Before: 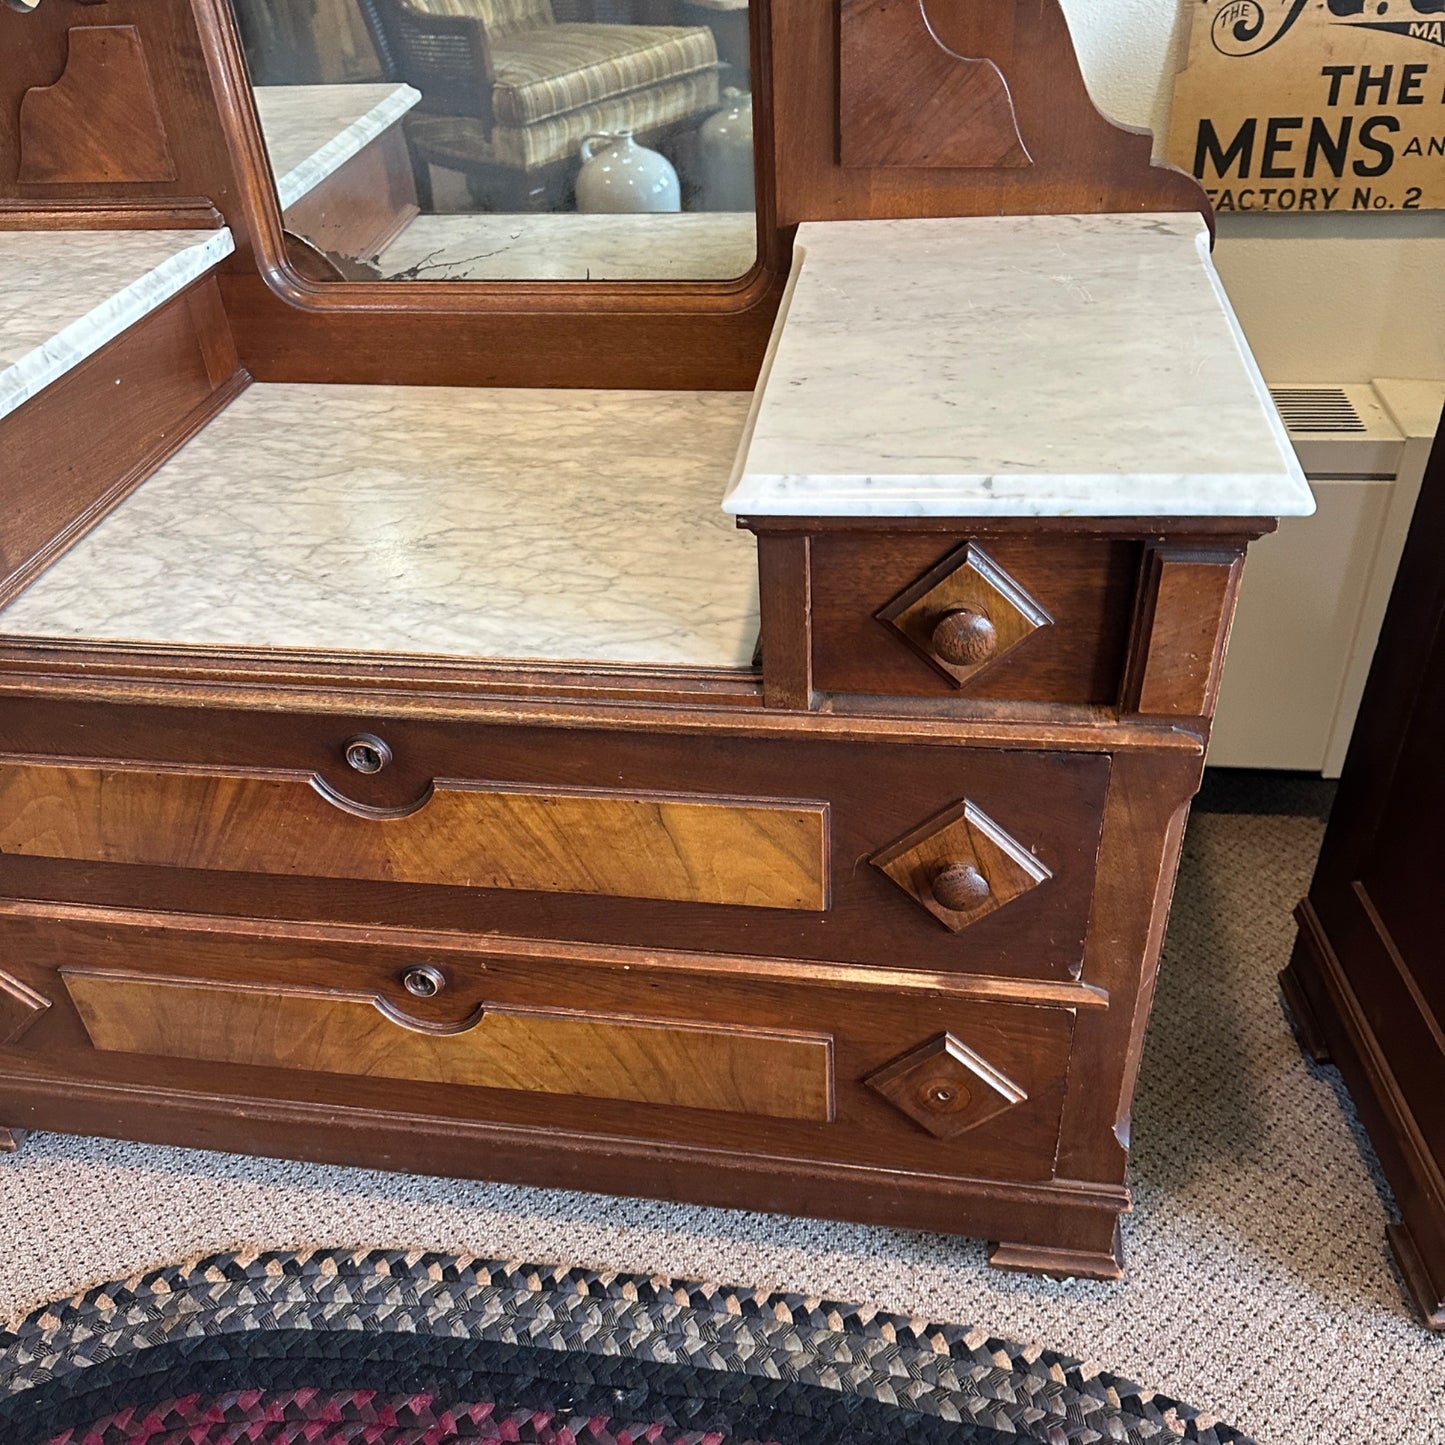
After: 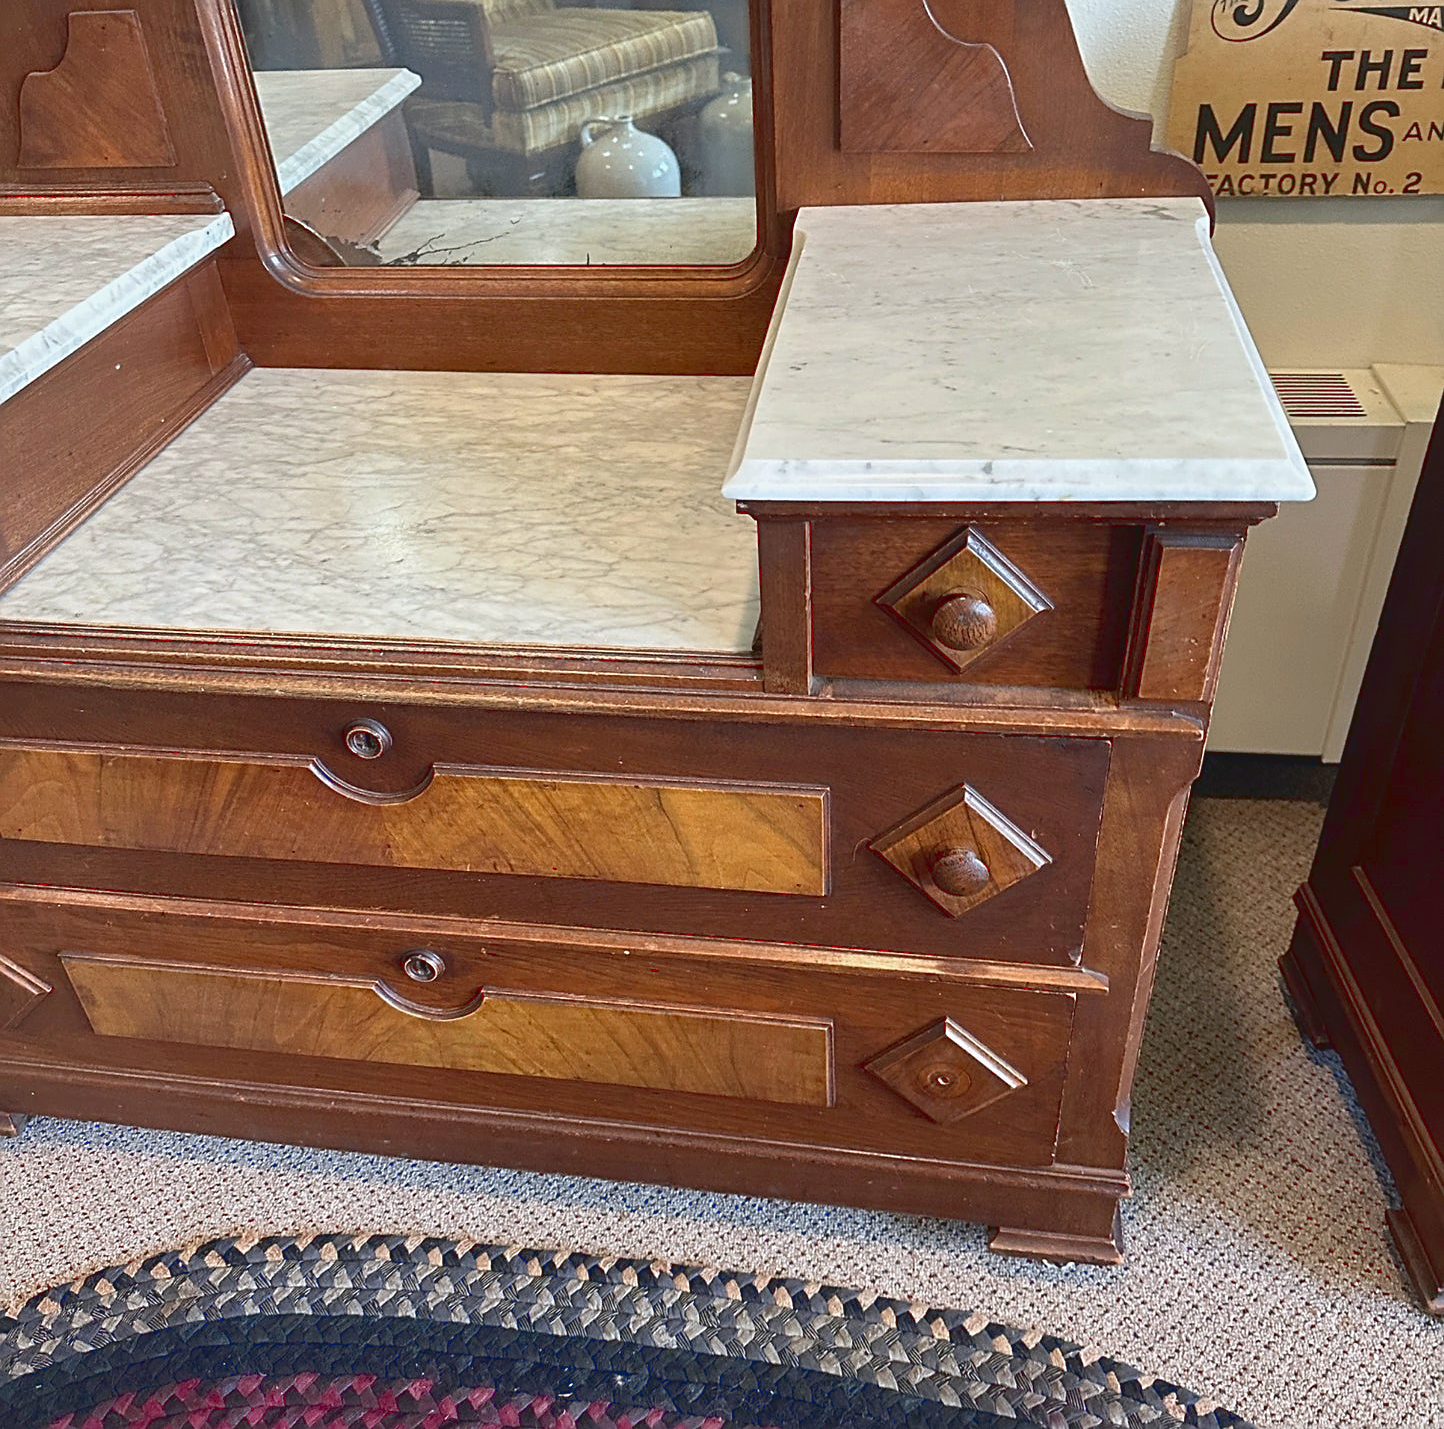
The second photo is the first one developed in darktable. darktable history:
crop: top 1.049%, right 0.001%
white balance: red 0.986, blue 1.01
sharpen: on, module defaults
tone curve: curves: ch0 [(0, 0.068) (1, 0.961)], color space Lab, linked channels, preserve colors none
